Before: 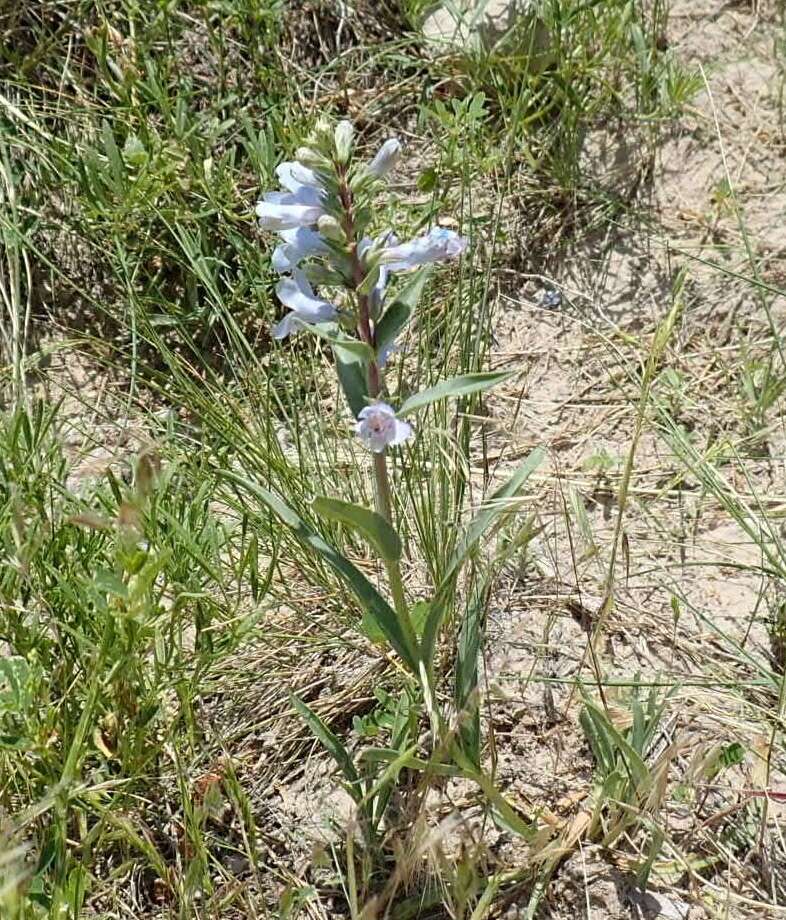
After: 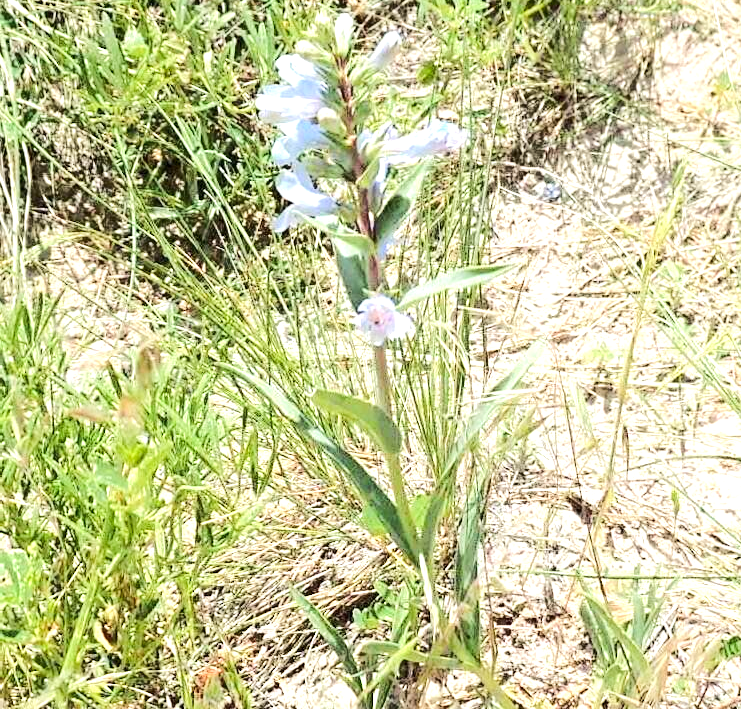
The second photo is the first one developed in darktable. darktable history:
crop and rotate: angle 0.03°, top 11.643%, right 5.651%, bottom 11.189%
rgb curve: curves: ch0 [(0, 0) (0.284, 0.292) (0.505, 0.644) (1, 1)]; ch1 [(0, 0) (0.284, 0.292) (0.505, 0.644) (1, 1)]; ch2 [(0, 0) (0.284, 0.292) (0.505, 0.644) (1, 1)], compensate middle gray true
exposure: black level correction 0.001, exposure 1.05 EV, compensate exposure bias true, compensate highlight preservation false
